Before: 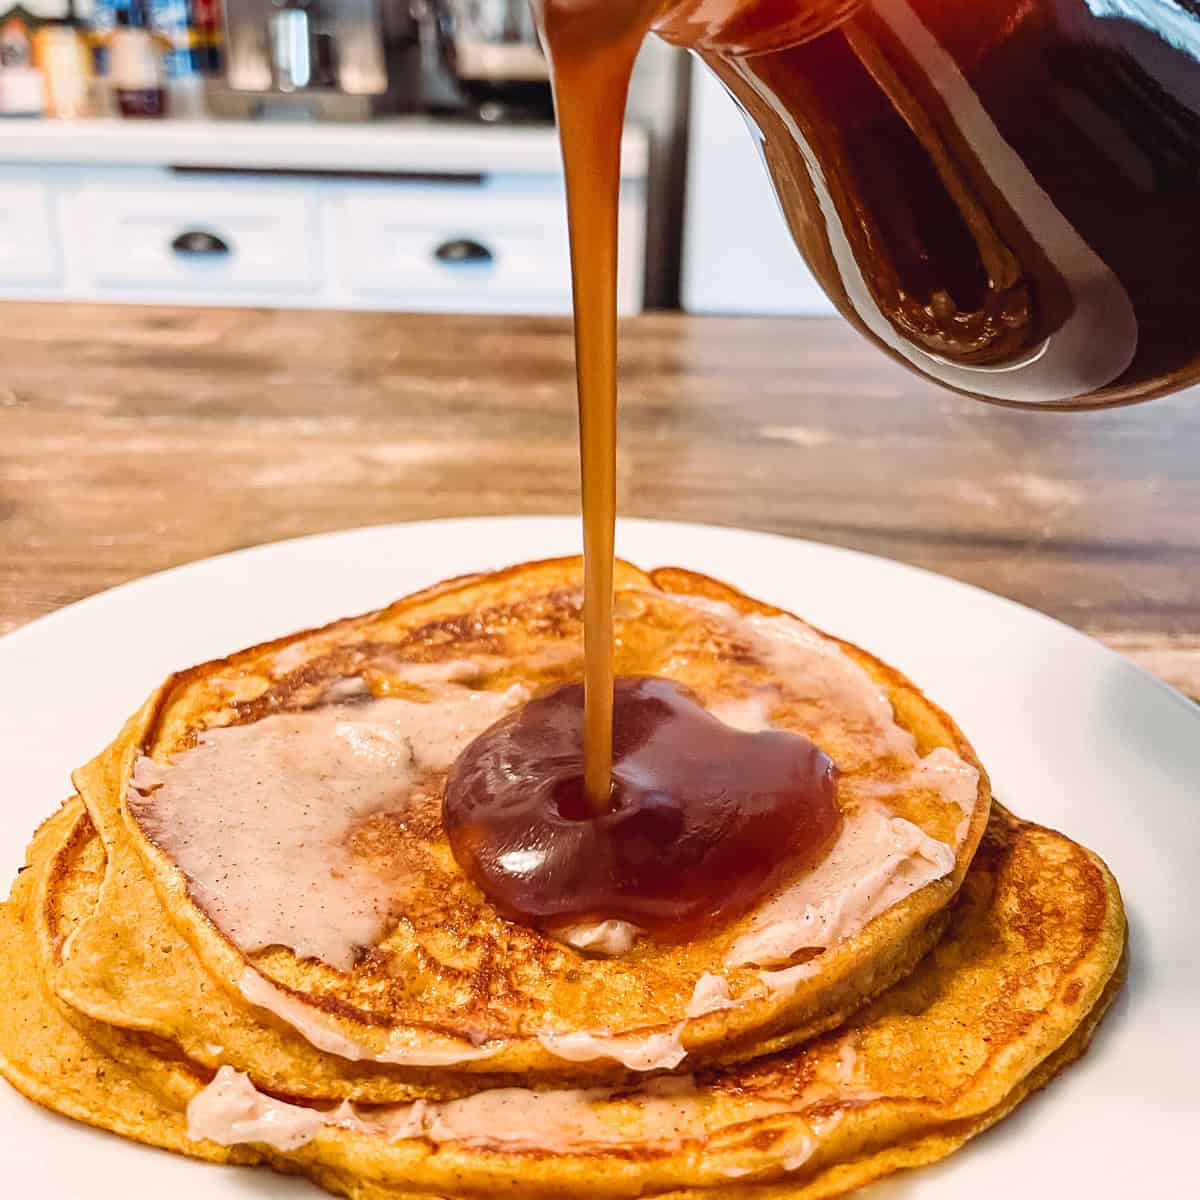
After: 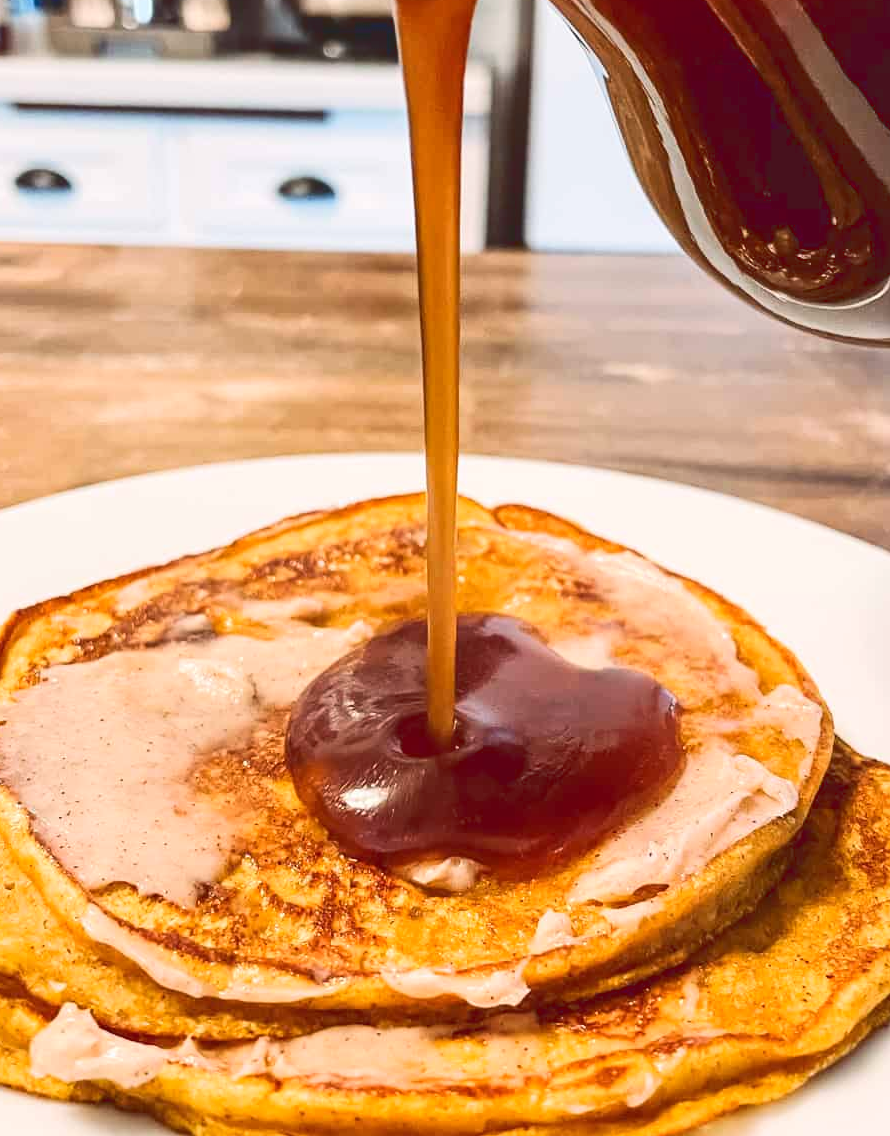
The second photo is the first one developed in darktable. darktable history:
crop and rotate: left 13.15%, top 5.251%, right 12.609%
tone curve: curves: ch0 [(0, 0.129) (0.187, 0.207) (0.729, 0.789) (1, 1)], color space Lab, linked channels, preserve colors none
